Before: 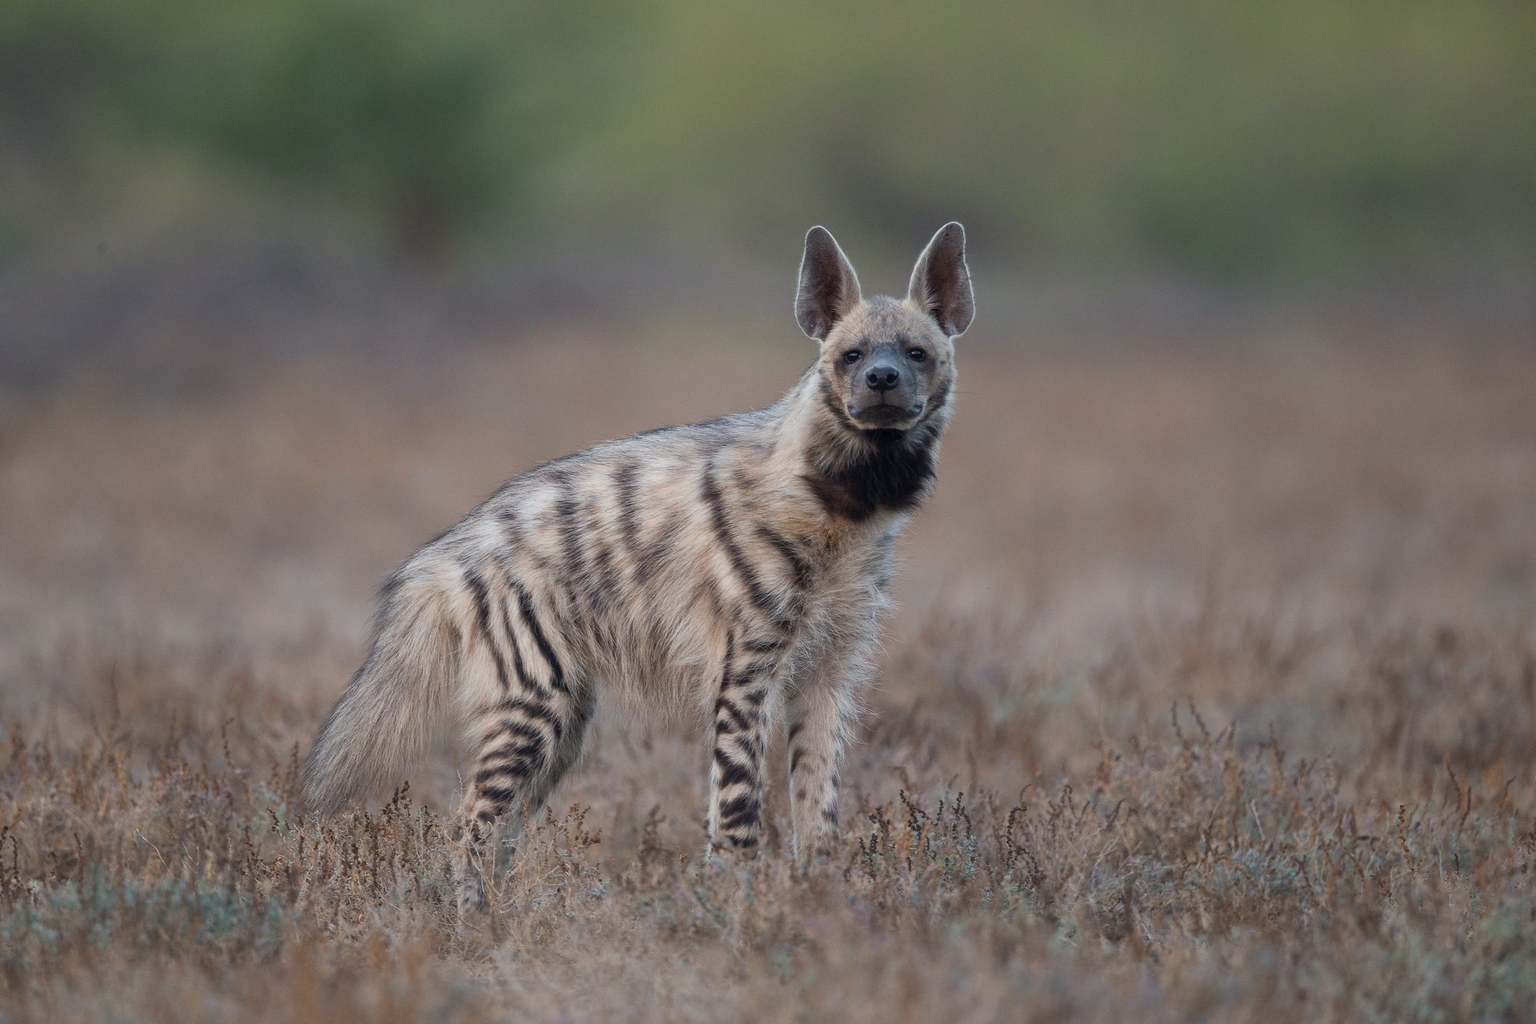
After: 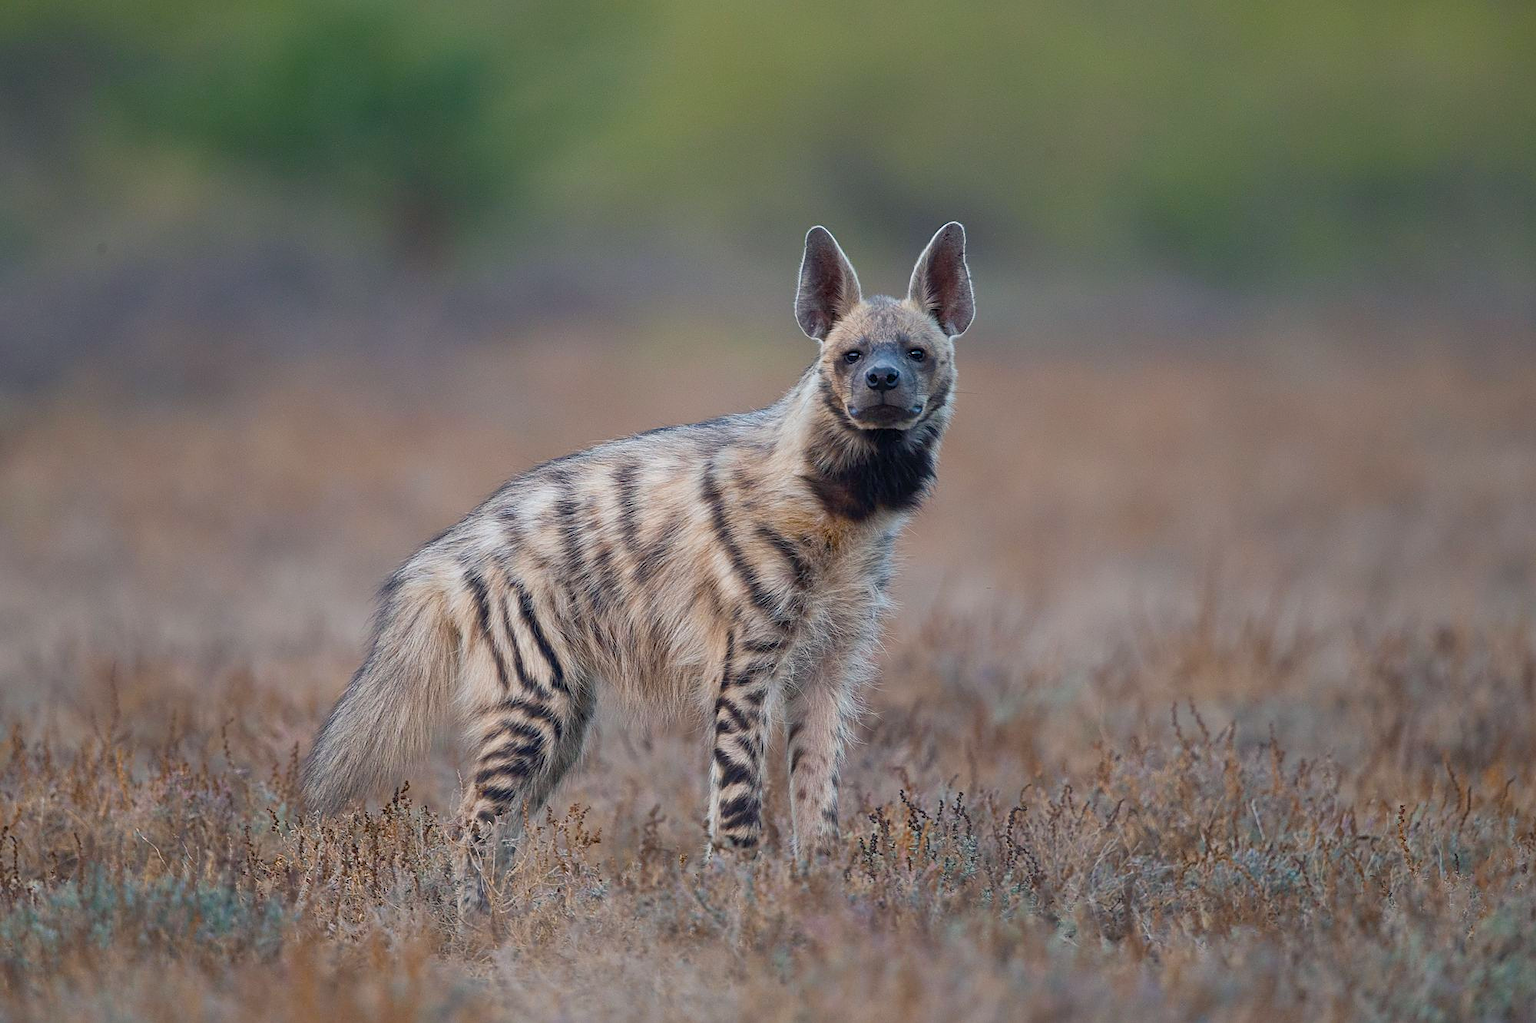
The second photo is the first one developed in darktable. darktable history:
sharpen: on, module defaults
color balance rgb: shadows lift › chroma 2.03%, shadows lift › hue 247.14°, highlights gain › luminance 14.946%, perceptual saturation grading › global saturation 36.049%, perceptual saturation grading › shadows 35.472%, global vibrance -16.594%, contrast -6.27%
